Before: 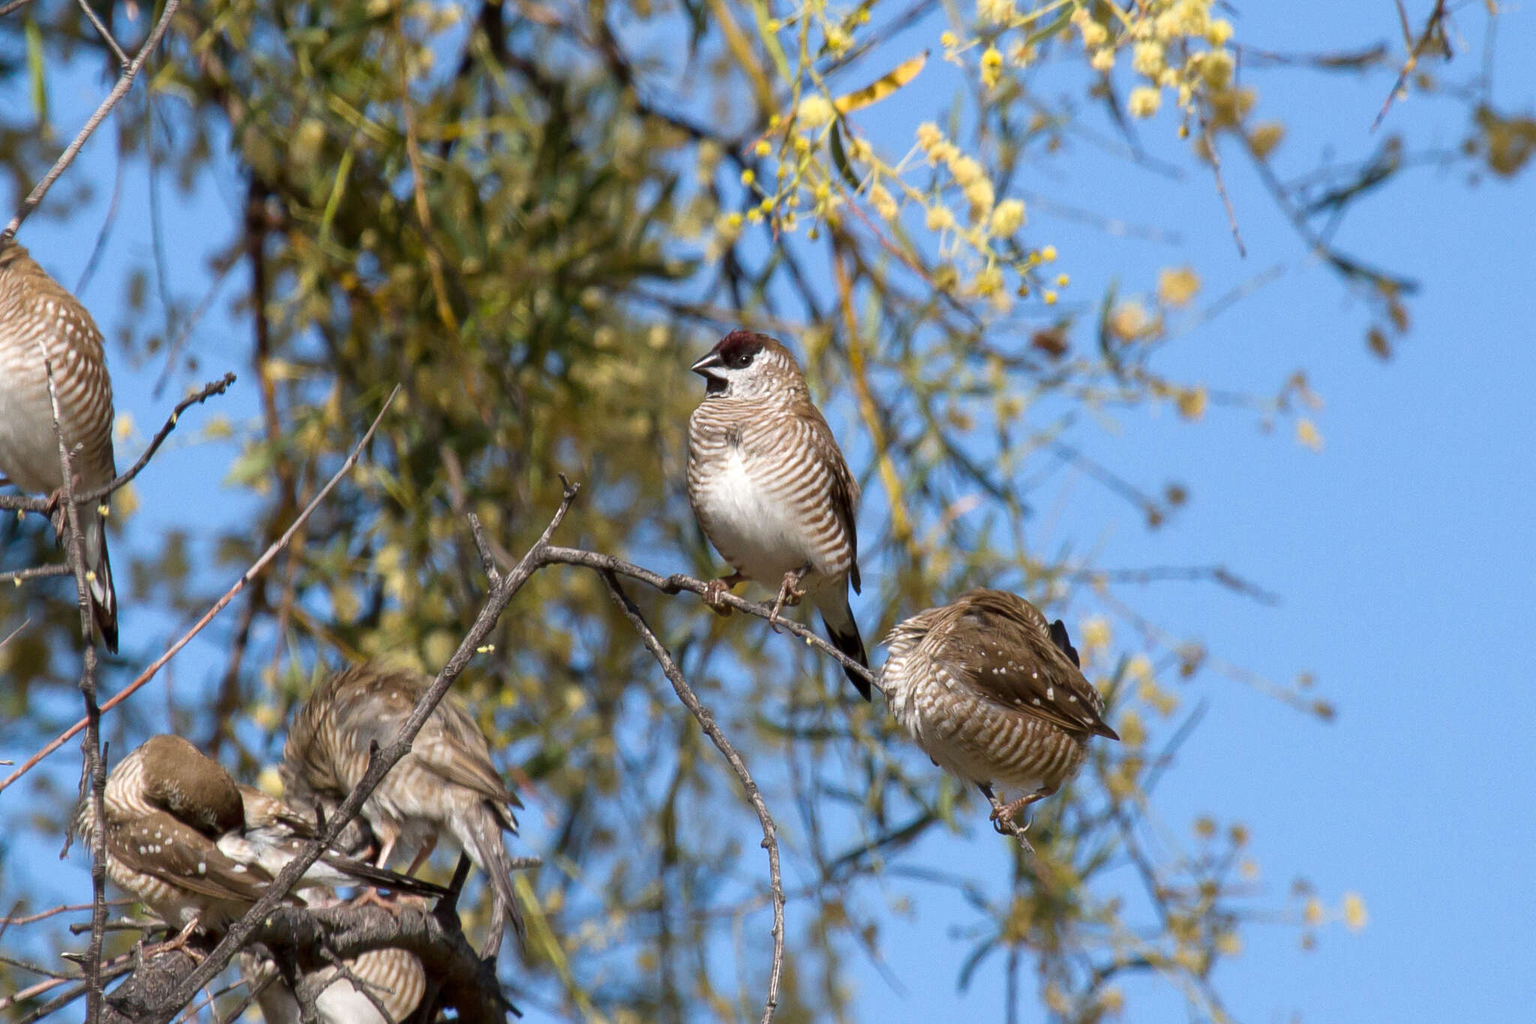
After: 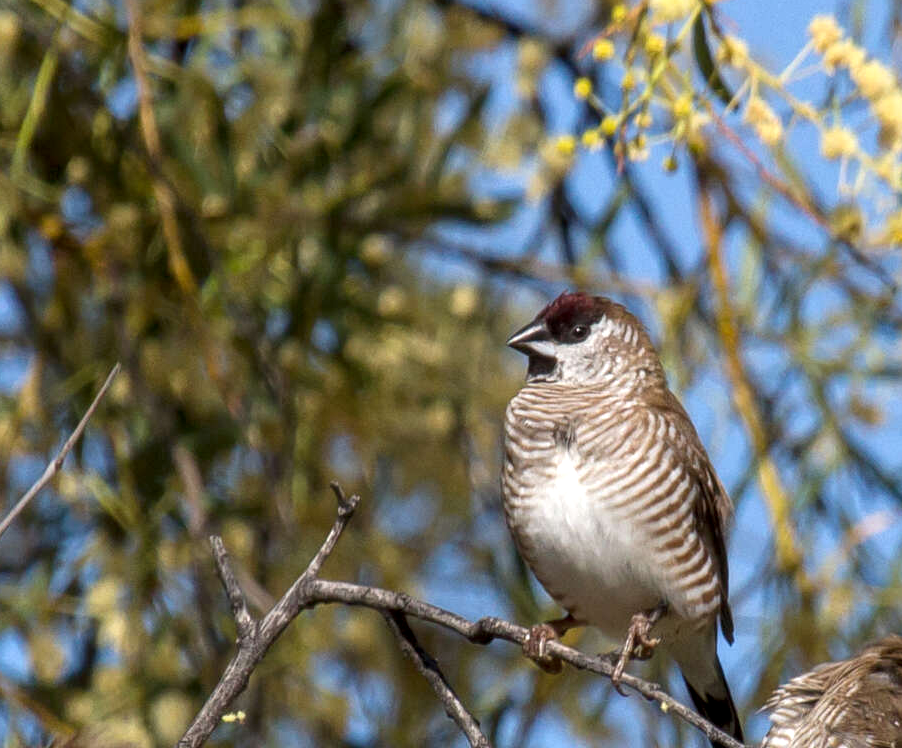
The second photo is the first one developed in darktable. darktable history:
crop: left 20.248%, top 10.86%, right 35.675%, bottom 34.321%
local contrast: on, module defaults
